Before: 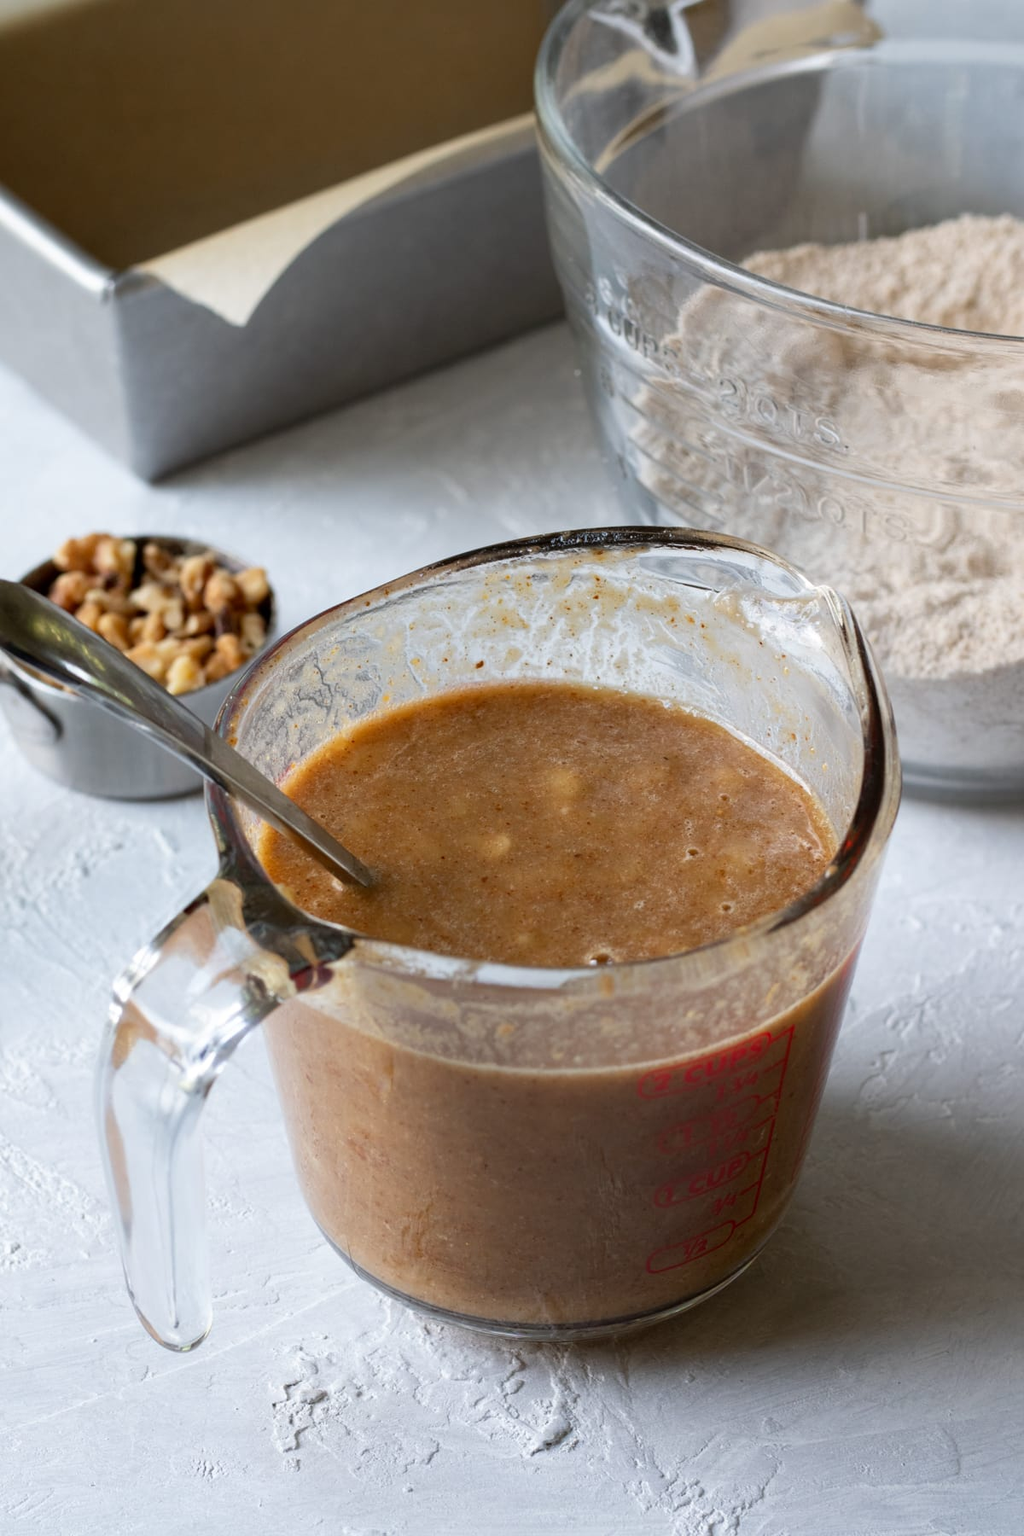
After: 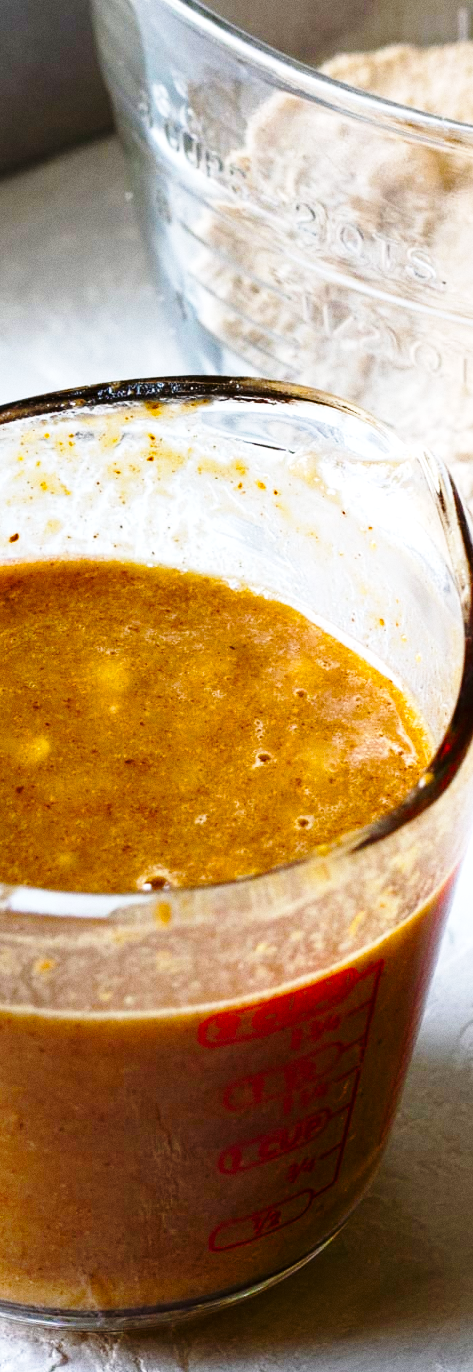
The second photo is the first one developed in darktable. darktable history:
color balance rgb: linear chroma grading › global chroma 9%, perceptual saturation grading › global saturation 36%, perceptual saturation grading › shadows 35%, perceptual brilliance grading › global brilliance 15%, perceptual brilliance grading › shadows -35%, global vibrance 15%
crop: left 45.721%, top 13.393%, right 14.118%, bottom 10.01%
exposure: compensate highlight preservation false
grain: coarseness 7.08 ISO, strength 21.67%, mid-tones bias 59.58%
base curve: curves: ch0 [(0, 0) (0.028, 0.03) (0.121, 0.232) (0.46, 0.748) (0.859, 0.968) (1, 1)], preserve colors none
